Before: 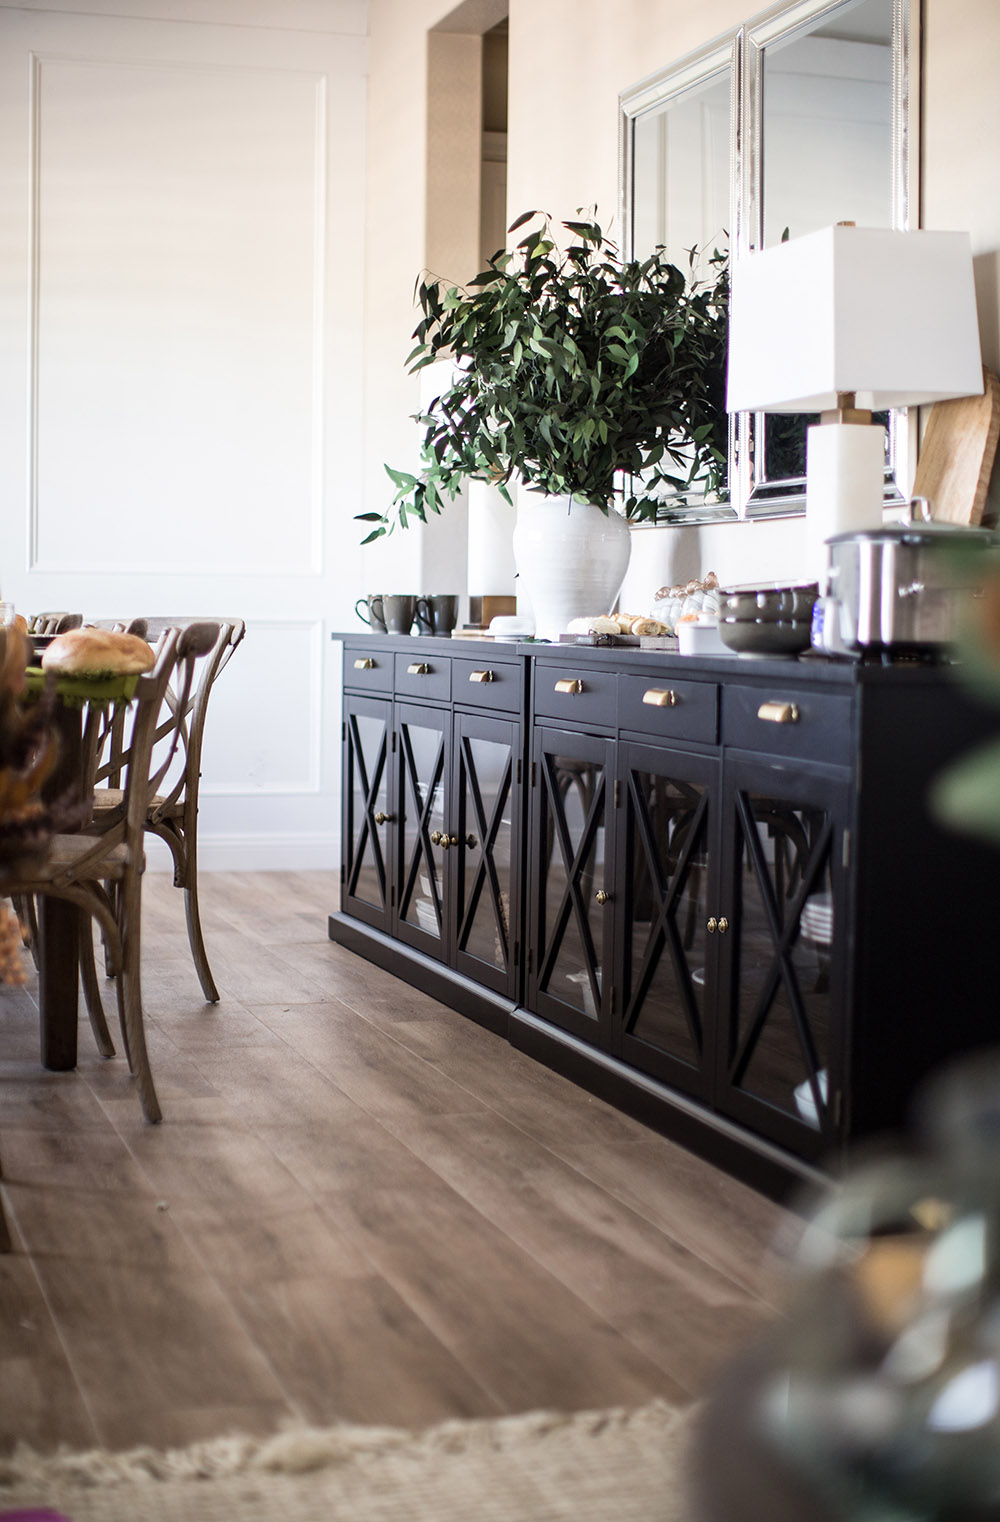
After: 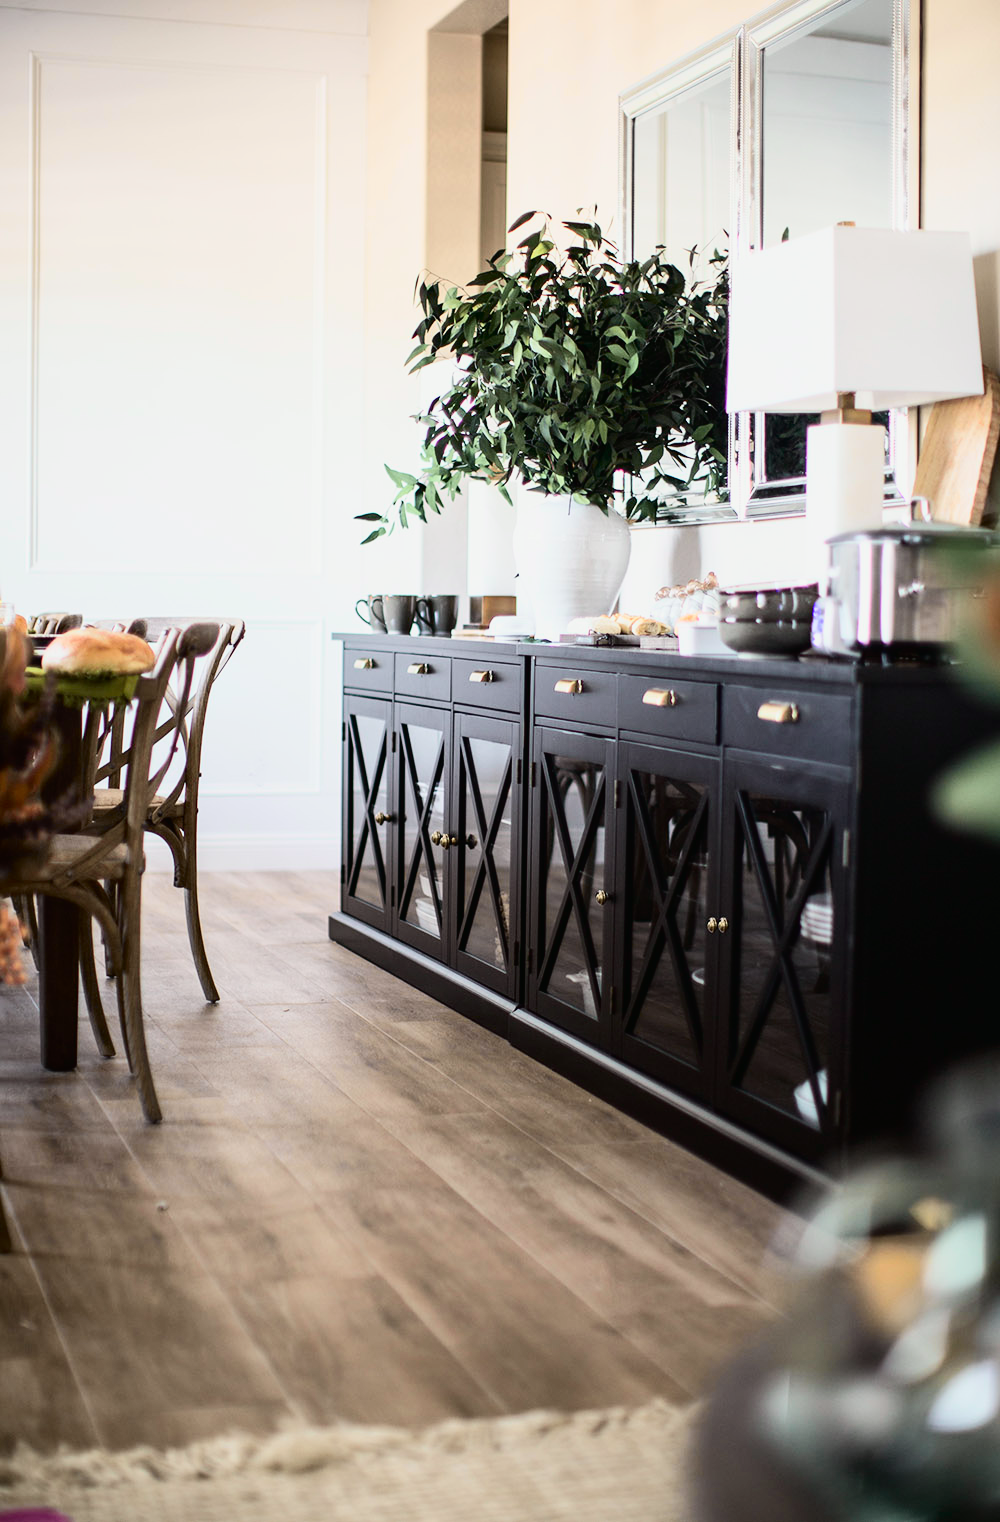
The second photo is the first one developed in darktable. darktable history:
tone curve: curves: ch0 [(0, 0.012) (0.031, 0.02) (0.12, 0.083) (0.193, 0.171) (0.277, 0.279) (0.45, 0.52) (0.568, 0.676) (0.678, 0.777) (0.875, 0.92) (1, 0.965)]; ch1 [(0, 0) (0.243, 0.245) (0.402, 0.41) (0.493, 0.486) (0.508, 0.507) (0.531, 0.53) (0.551, 0.564) (0.646, 0.672) (0.694, 0.732) (1, 1)]; ch2 [(0, 0) (0.249, 0.216) (0.356, 0.343) (0.424, 0.442) (0.476, 0.482) (0.498, 0.502) (0.517, 0.517) (0.532, 0.545) (0.562, 0.575) (0.614, 0.644) (0.706, 0.748) (0.808, 0.809) (0.991, 0.968)], color space Lab, independent channels, preserve colors none
